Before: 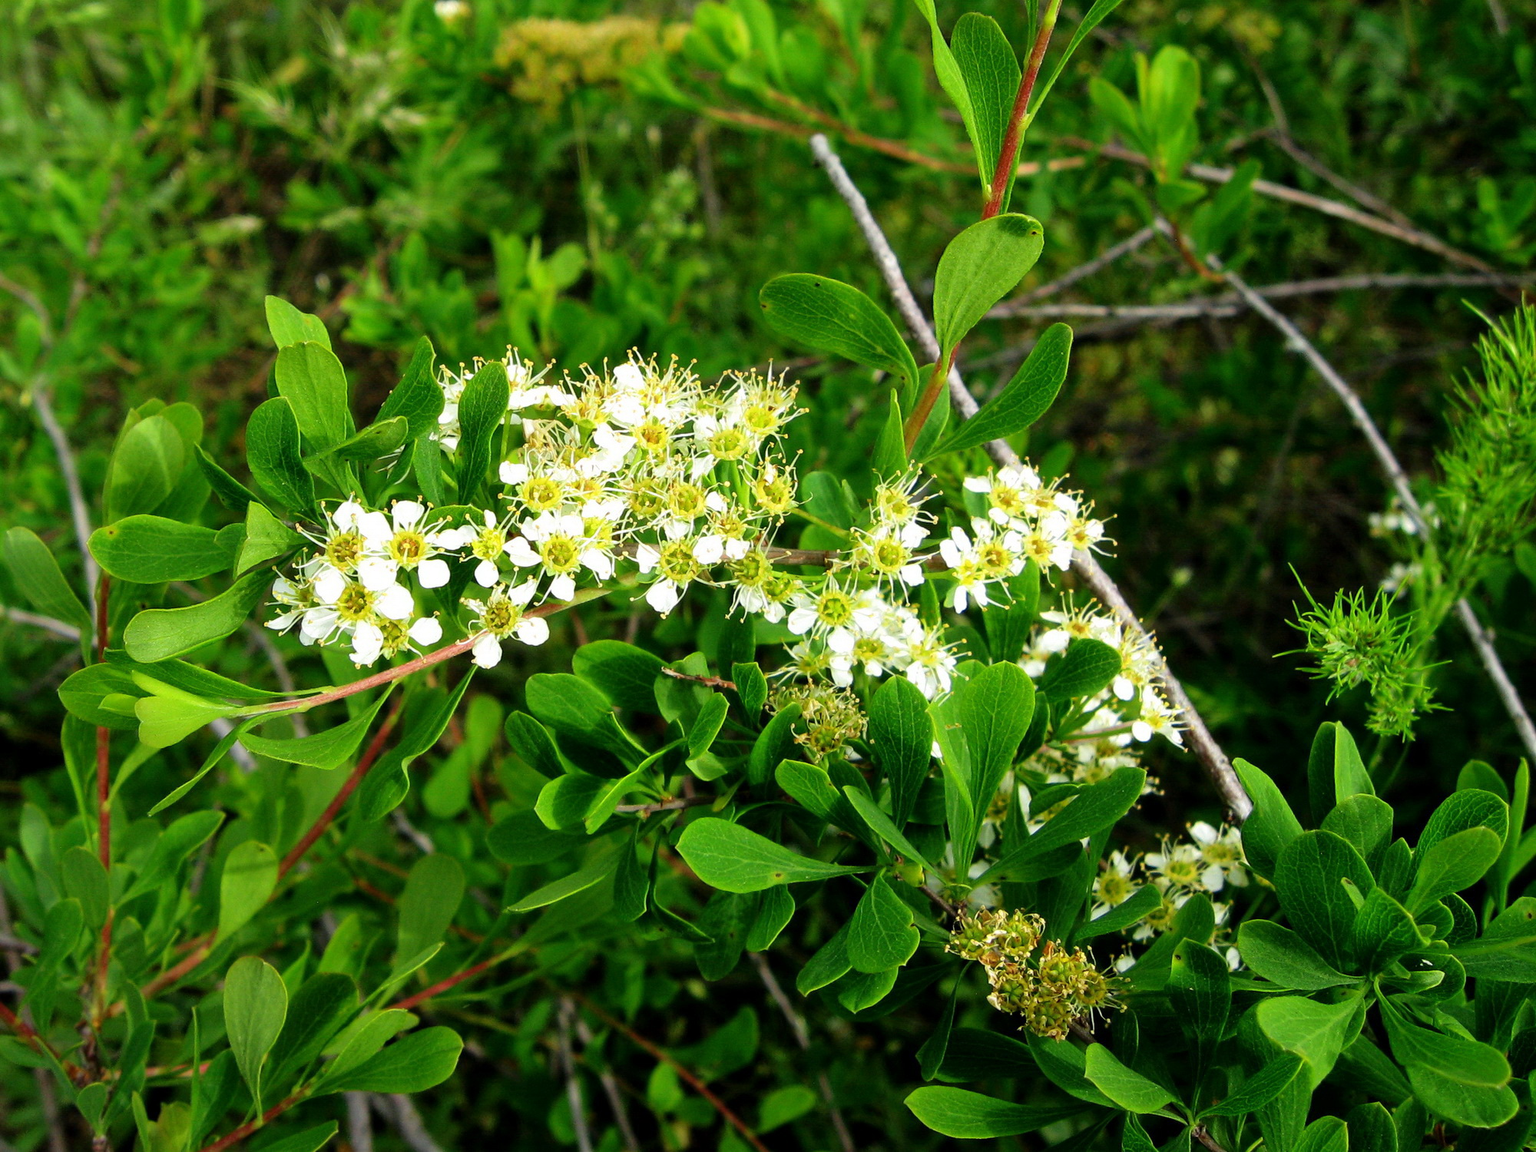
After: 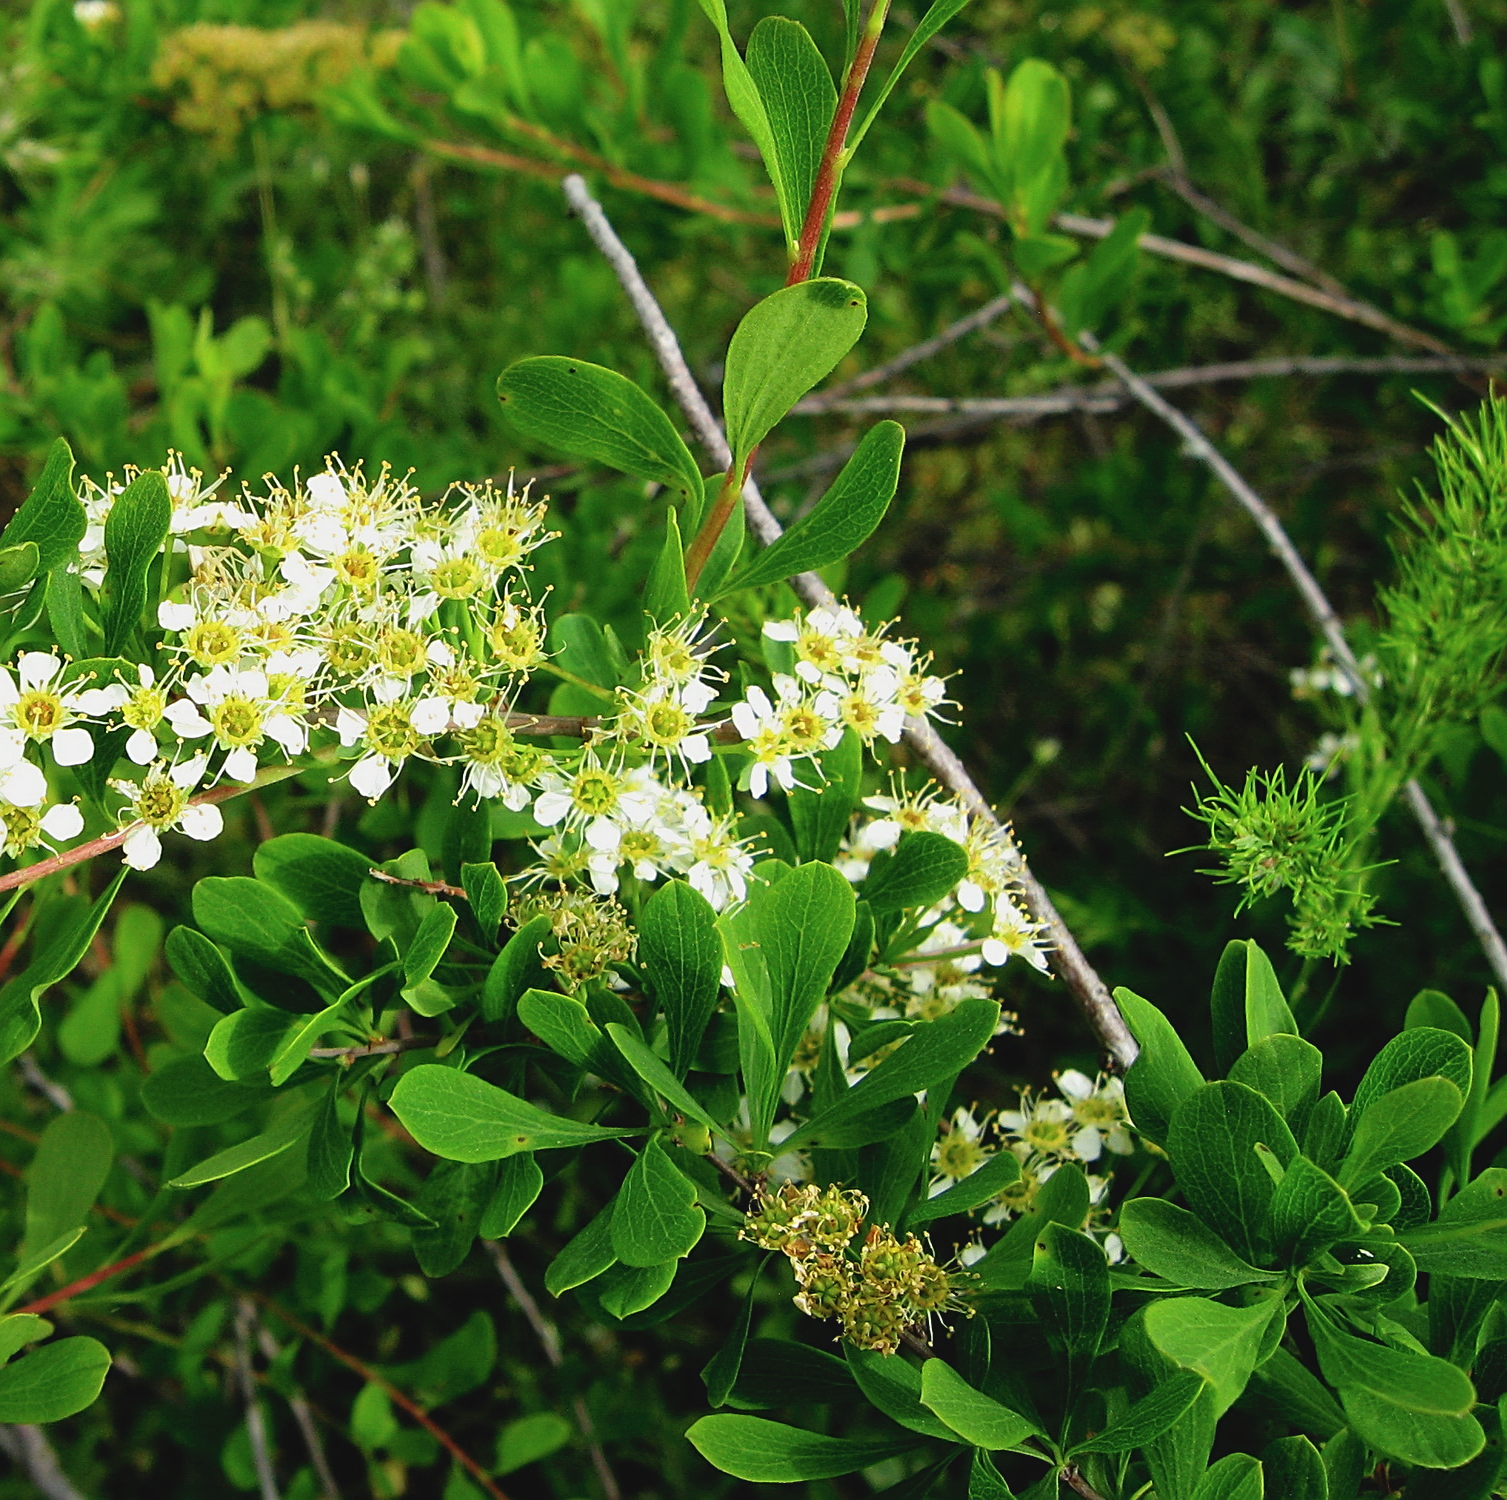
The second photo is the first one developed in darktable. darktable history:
crop and rotate: left 24.619%
contrast brightness saturation: contrast -0.103, saturation -0.082
sharpen: on, module defaults
